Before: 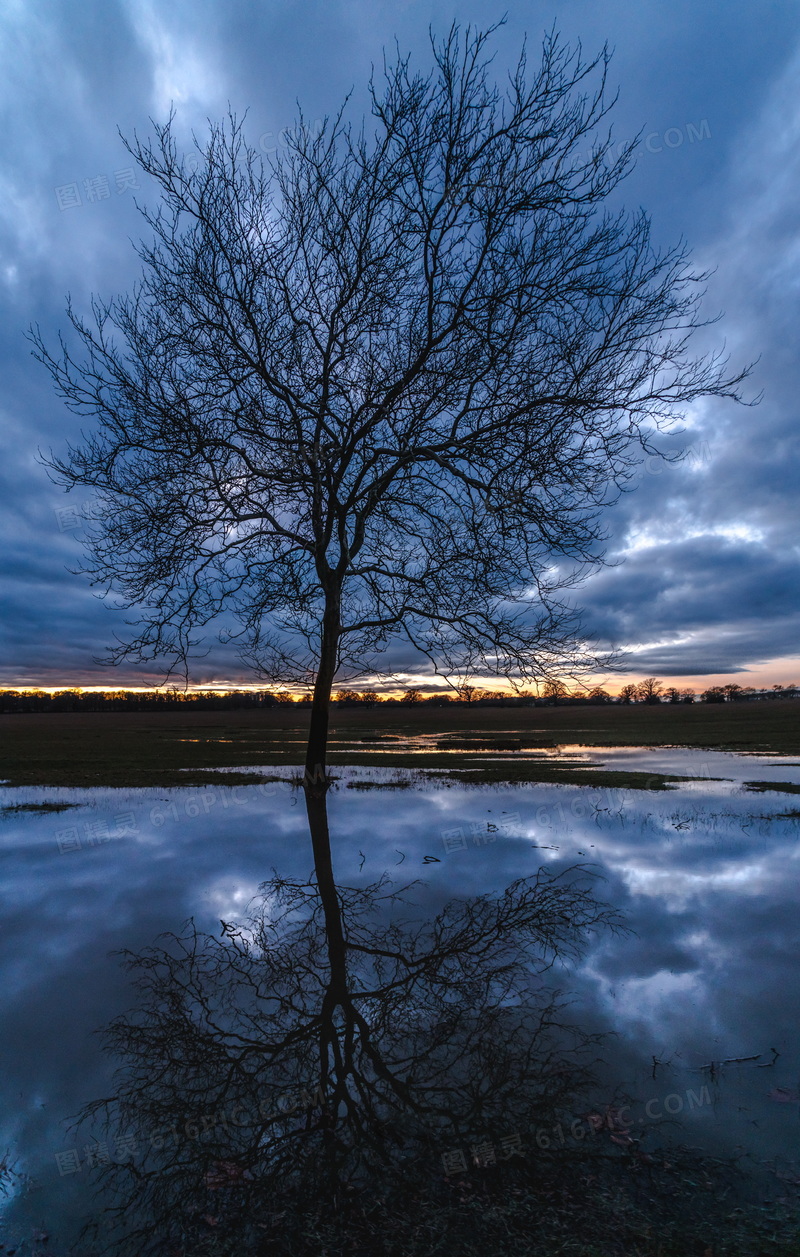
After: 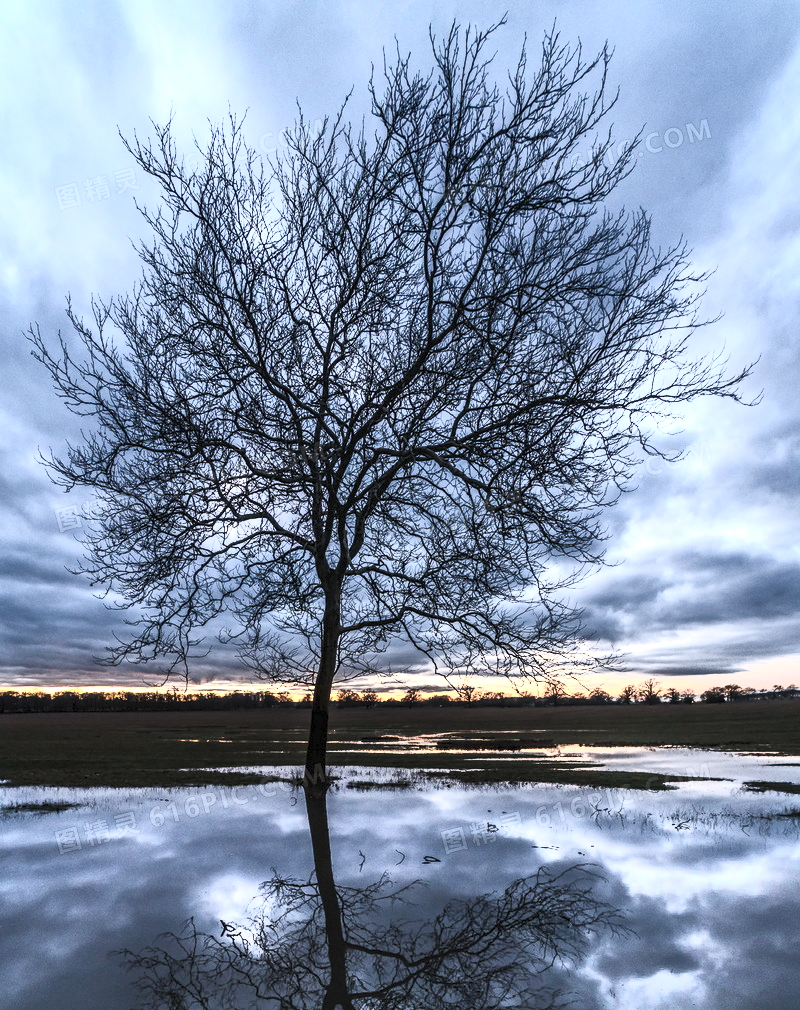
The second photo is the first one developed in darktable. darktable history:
exposure: black level correction 0.003, exposure 0.383 EV, compensate highlight preservation false
crop: bottom 19.644%
shadows and highlights: shadows 37.27, highlights -28.18, soften with gaussian
contrast brightness saturation: contrast 0.57, brightness 0.57, saturation -0.34
